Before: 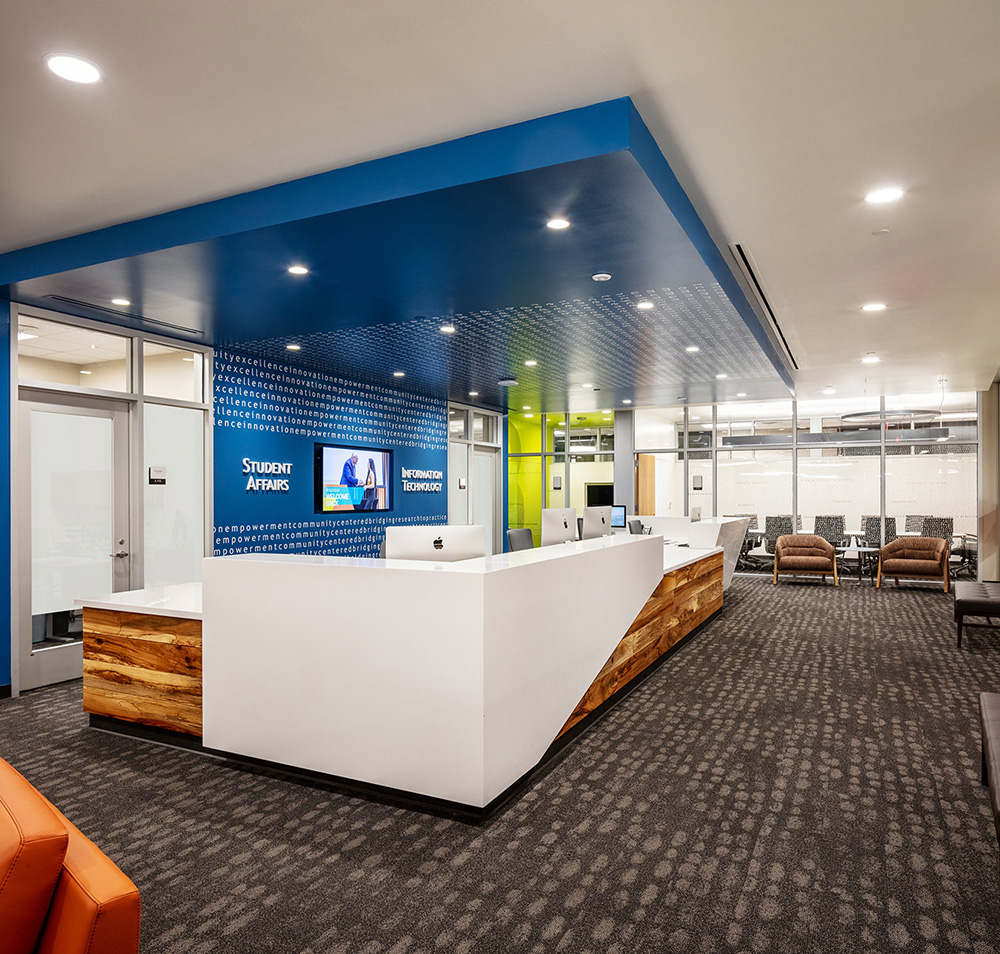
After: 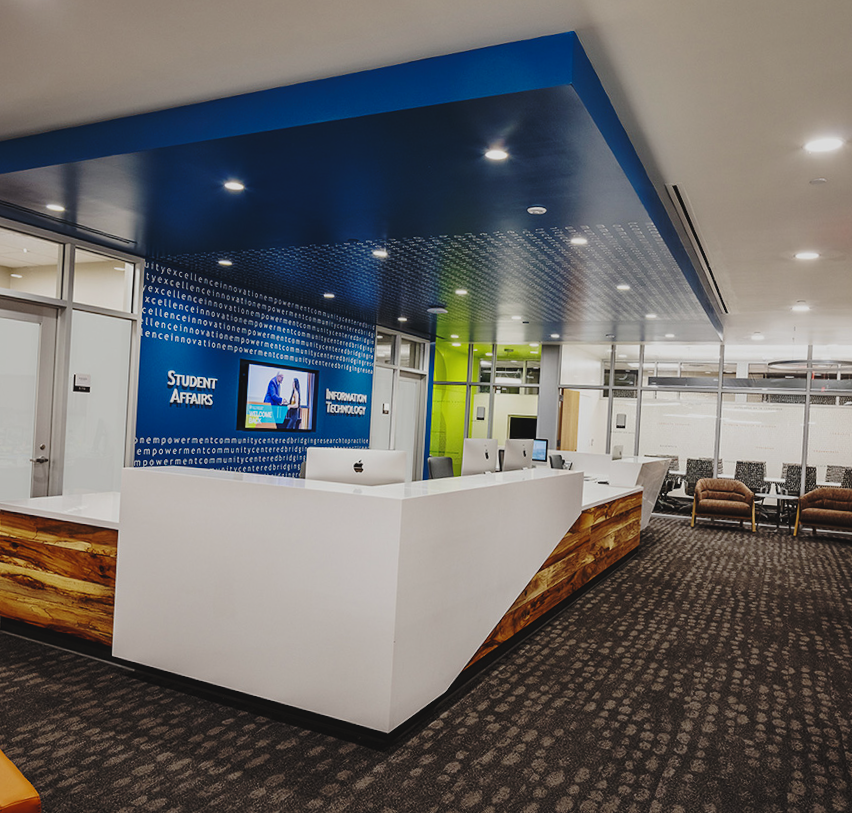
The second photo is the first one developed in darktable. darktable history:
base curve: curves: ch0 [(0, 0) (0.073, 0.04) (0.157, 0.139) (0.492, 0.492) (0.758, 0.758) (1, 1)], preserve colors none
crop and rotate: angle -3.27°, left 5.211%, top 5.211%, right 4.607%, bottom 4.607%
color zones: curves: ch1 [(0.113, 0.438) (0.75, 0.5)]; ch2 [(0.12, 0.526) (0.75, 0.5)]
exposure: black level correction -0.015, exposure -0.5 EV, compensate highlight preservation false
